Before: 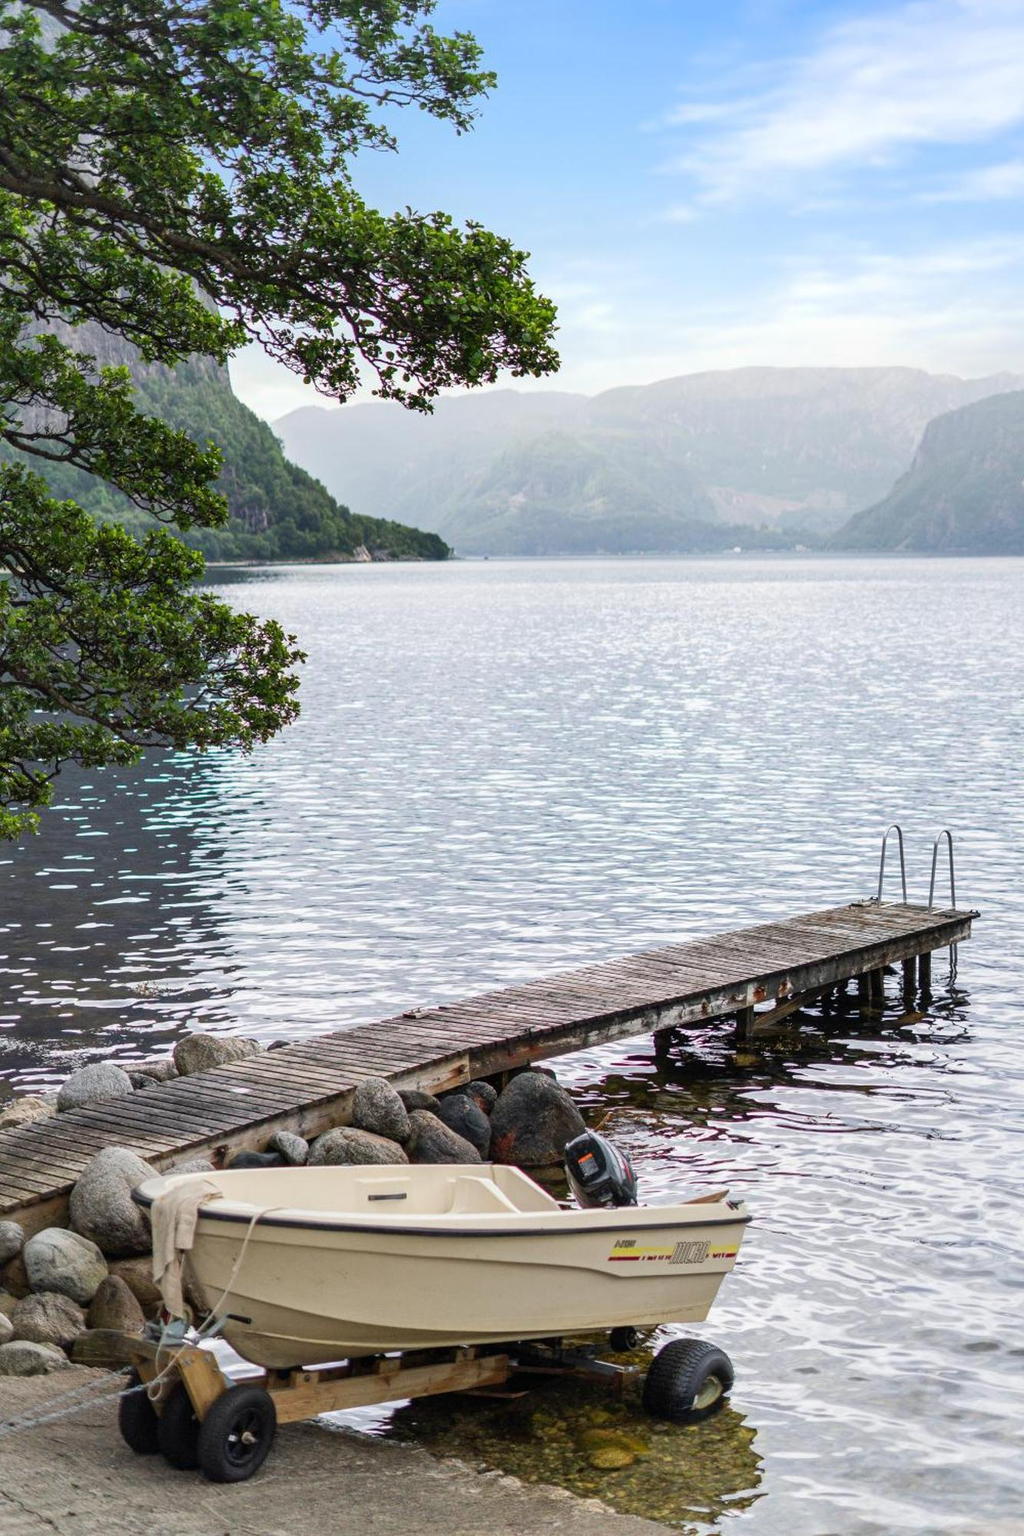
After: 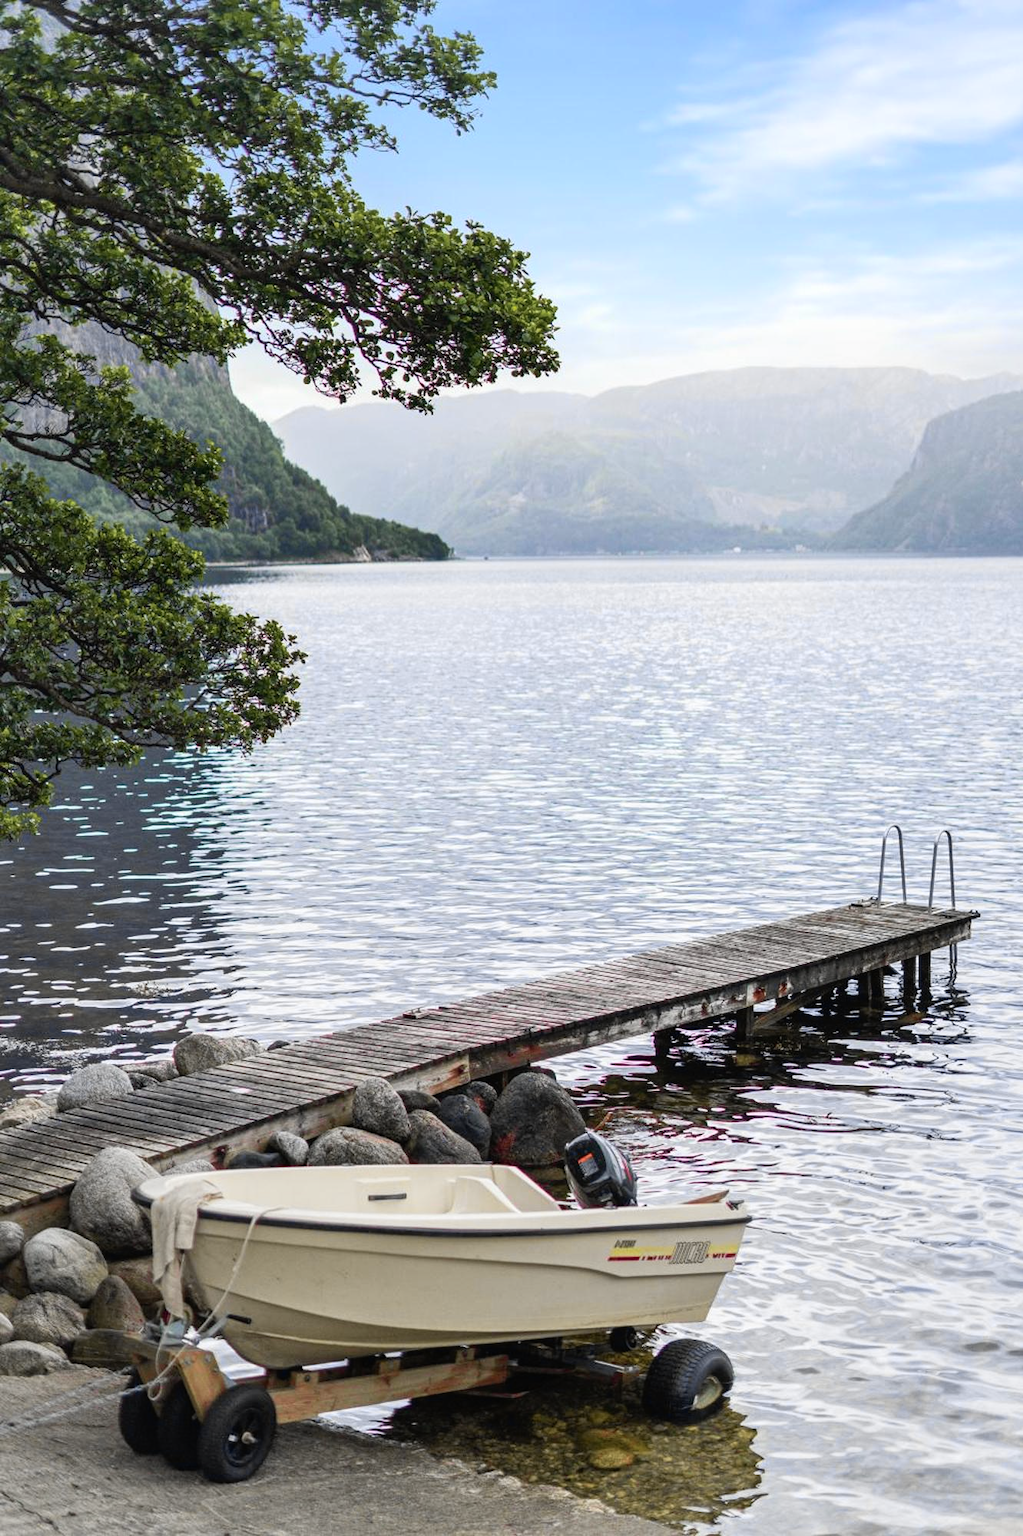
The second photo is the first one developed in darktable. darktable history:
tone curve: curves: ch0 [(0, 0.012) (0.056, 0.046) (0.218, 0.213) (0.606, 0.62) (0.82, 0.846) (1, 1)]; ch1 [(0, 0) (0.226, 0.261) (0.403, 0.437) (0.469, 0.472) (0.495, 0.499) (0.514, 0.504) (0.545, 0.555) (0.59, 0.598) (0.714, 0.733) (1, 1)]; ch2 [(0, 0) (0.269, 0.299) (0.459, 0.45) (0.498, 0.499) (0.523, 0.512) (0.568, 0.558) (0.634, 0.617) (0.702, 0.662) (0.781, 0.775) (1, 1)], color space Lab, independent channels, preserve colors none
